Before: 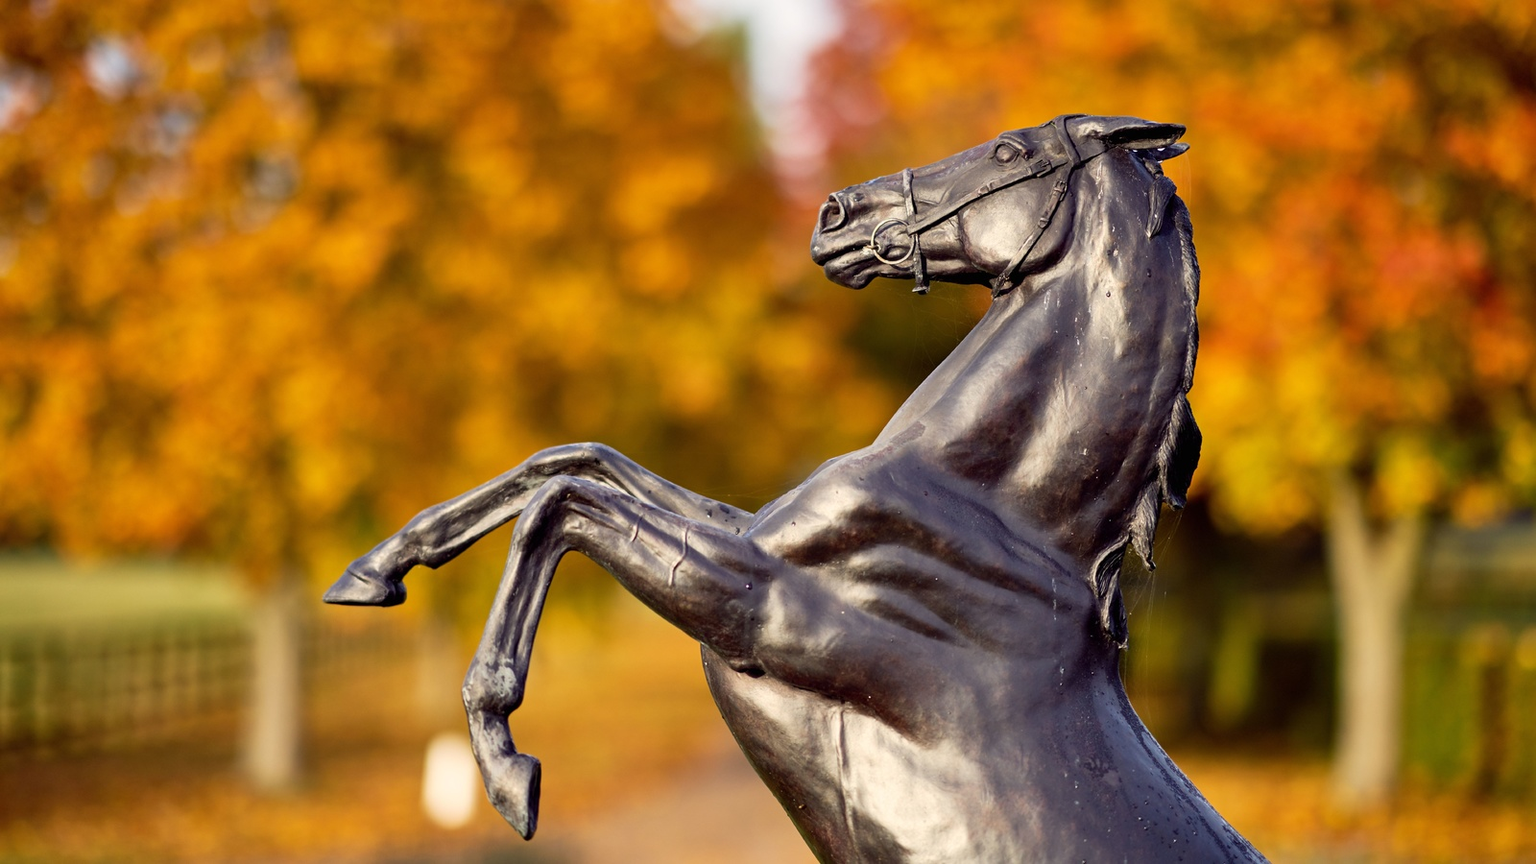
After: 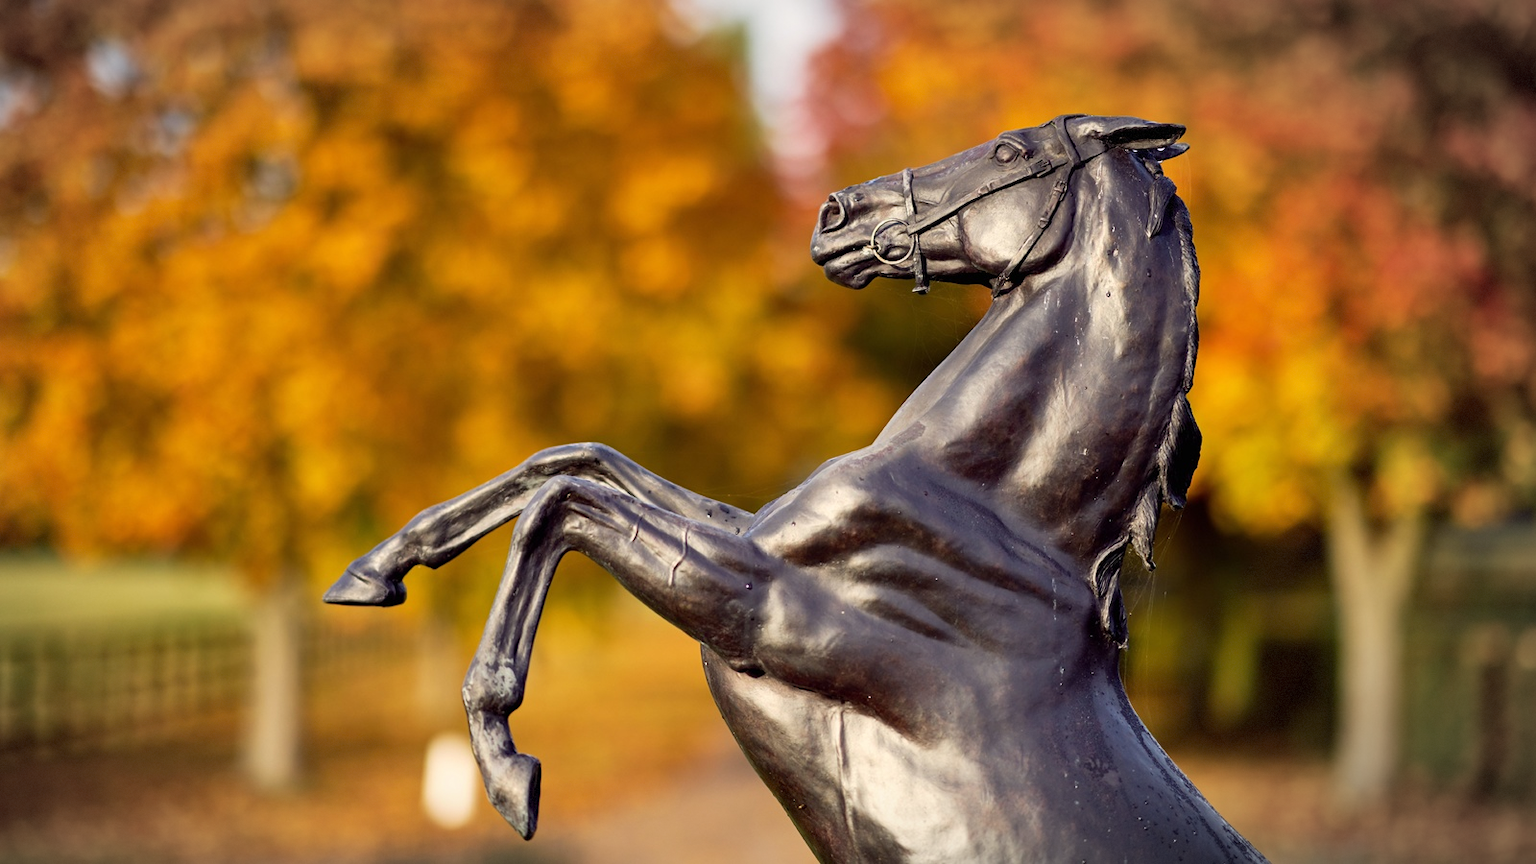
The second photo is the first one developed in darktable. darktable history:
vignetting: fall-off start 81.08%, fall-off radius 61.94%, center (-0.123, -0.004), automatic ratio true, width/height ratio 1.422, dithering 8-bit output, unbound false
